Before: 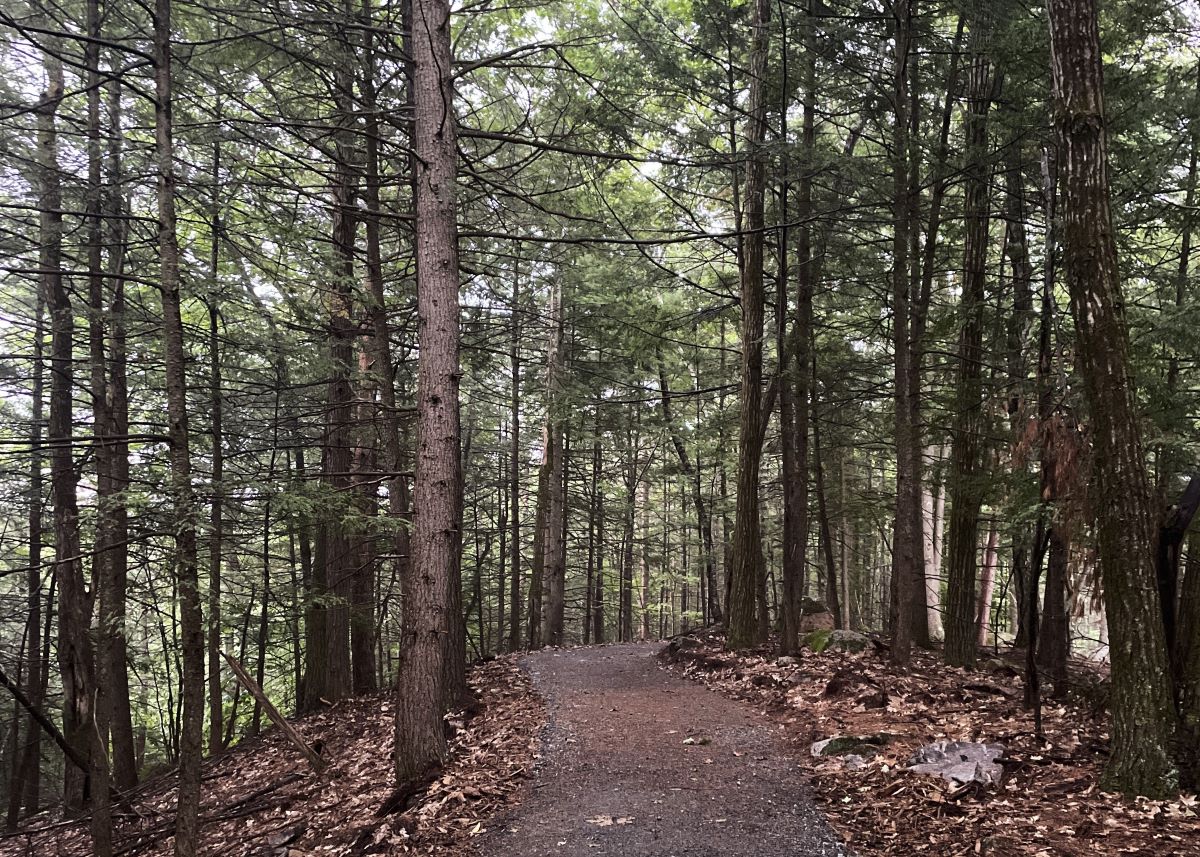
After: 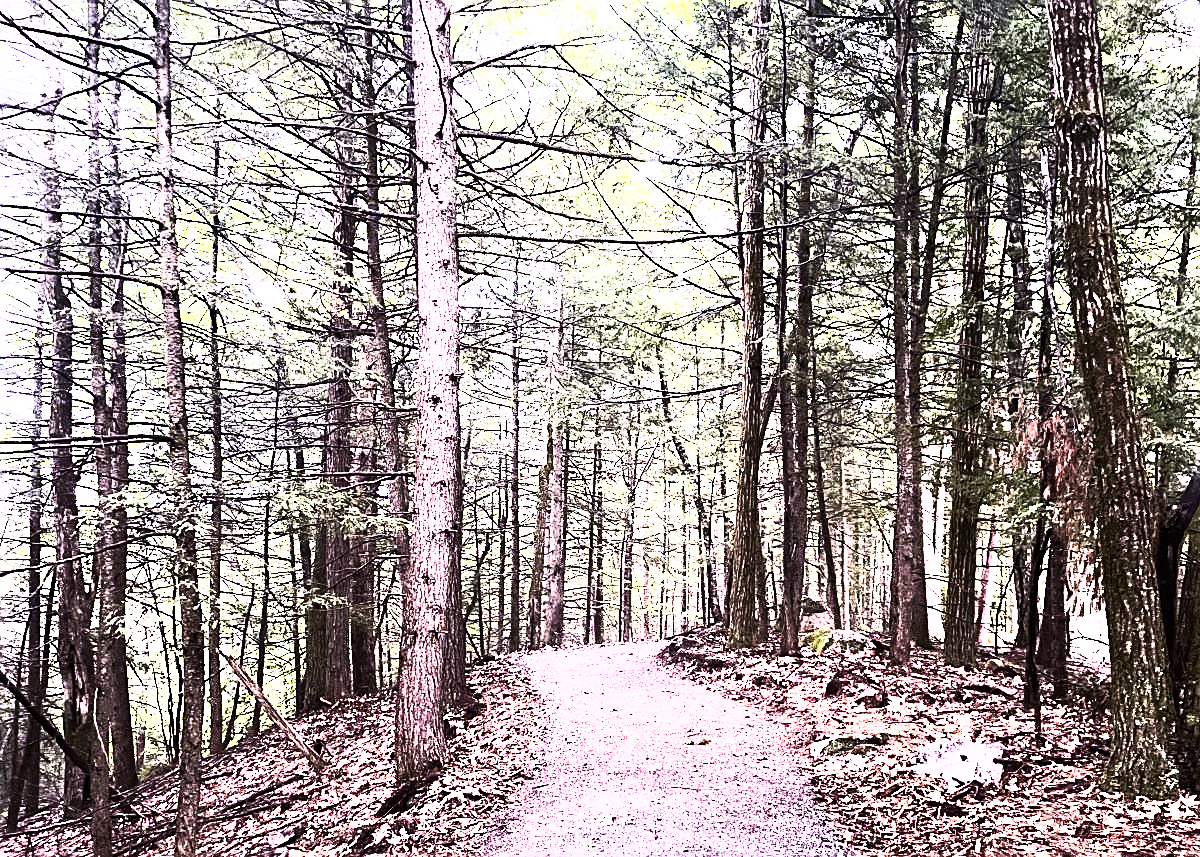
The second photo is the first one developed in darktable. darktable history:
sharpen: on, module defaults
exposure: black level correction 0, exposure 1.1 EV, compensate exposure bias true, compensate highlight preservation false
tone equalizer: -8 EV 0.001 EV, -7 EV -0.002 EV, -6 EV 0.002 EV, -5 EV -0.03 EV, -4 EV -0.116 EV, -3 EV -0.169 EV, -2 EV 0.24 EV, -1 EV 0.702 EV, +0 EV 0.493 EV
base curve: curves: ch0 [(0, 0) (0.688, 0.865) (1, 1)], preserve colors none
velvia: on, module defaults
rgb curve: curves: ch0 [(0, 0) (0.21, 0.15) (0.24, 0.21) (0.5, 0.75) (0.75, 0.96) (0.89, 0.99) (1, 1)]; ch1 [(0, 0.02) (0.21, 0.13) (0.25, 0.2) (0.5, 0.67) (0.75, 0.9) (0.89, 0.97) (1, 1)]; ch2 [(0, 0.02) (0.21, 0.13) (0.25, 0.2) (0.5, 0.67) (0.75, 0.9) (0.89, 0.97) (1, 1)], compensate middle gray true
white balance: red 1.042, blue 1.17
